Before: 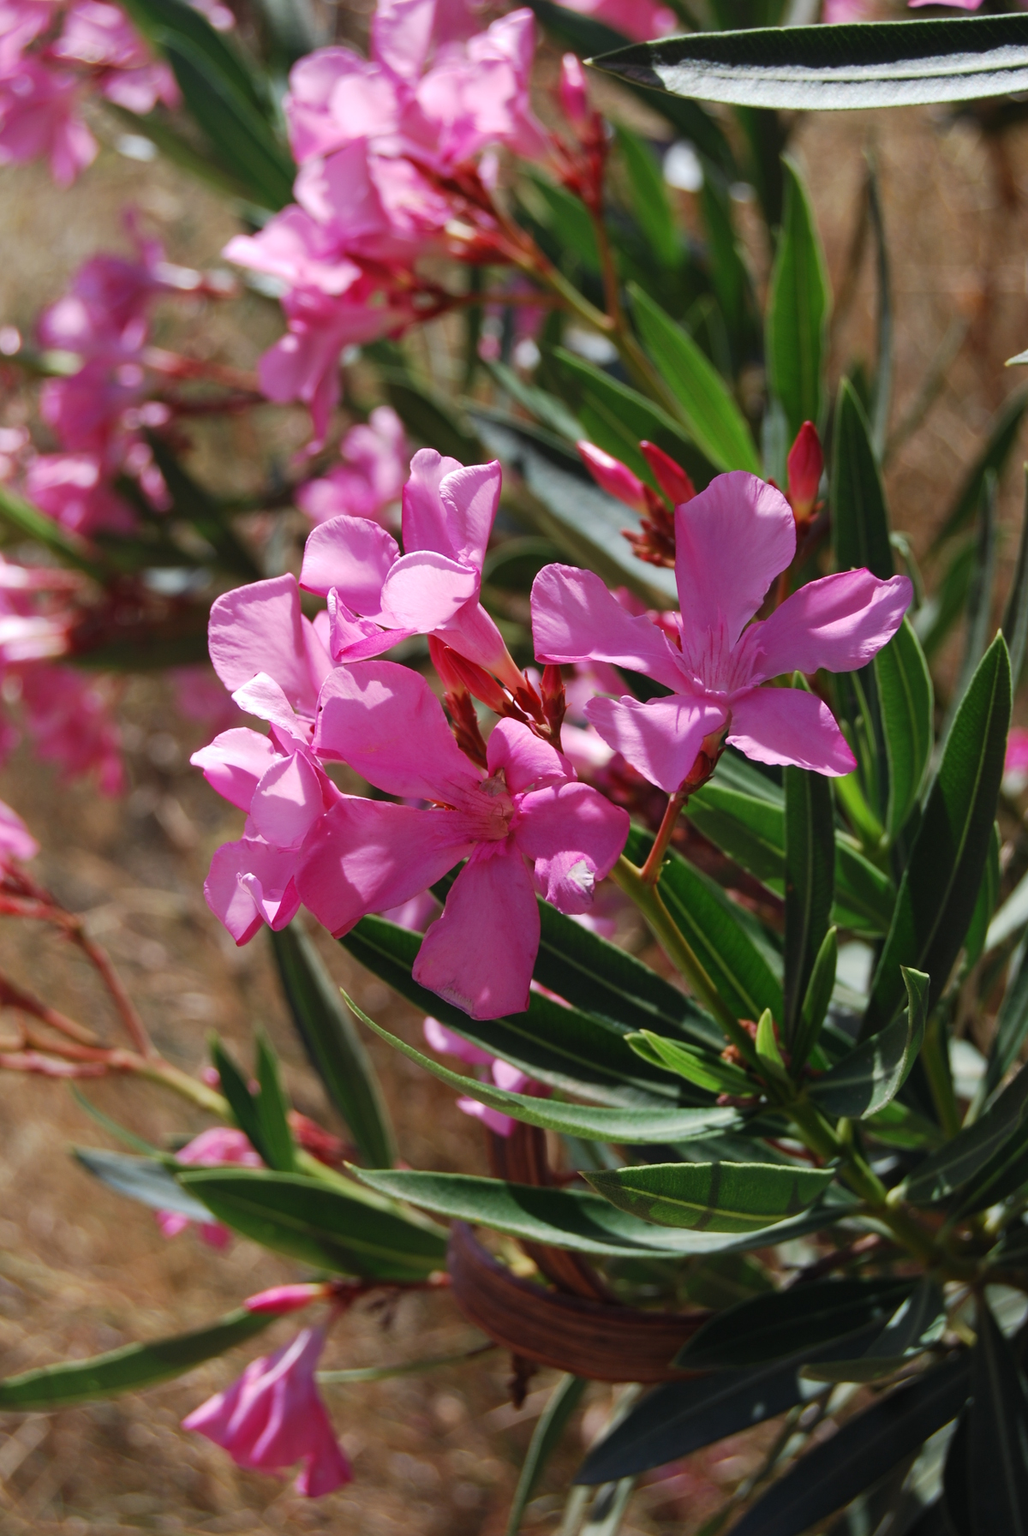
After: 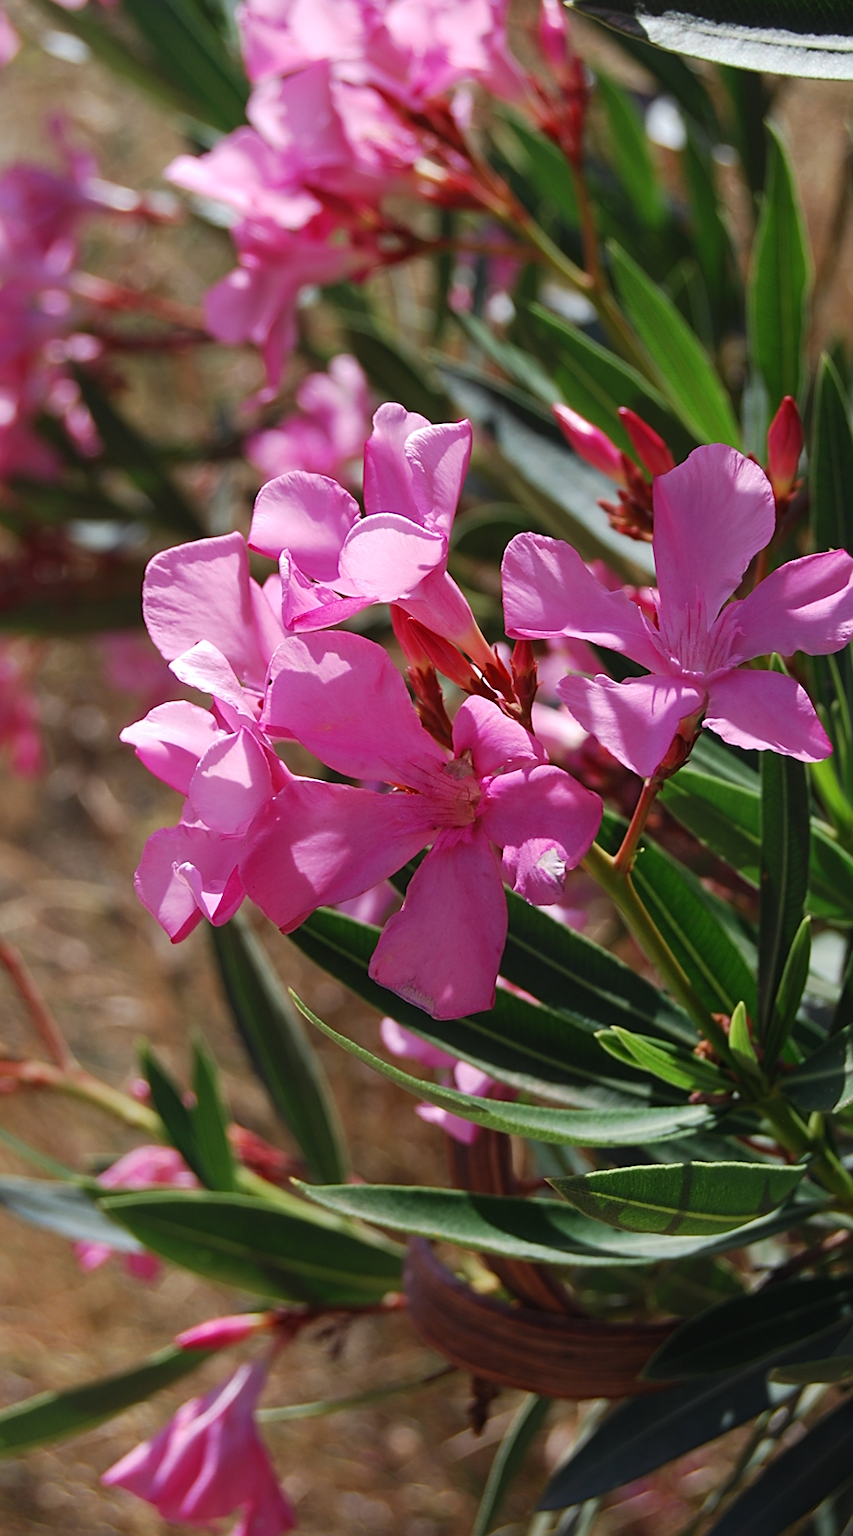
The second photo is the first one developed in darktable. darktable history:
crop: left 9.88%, right 12.664%
rotate and perspective: rotation 0.679°, lens shift (horizontal) 0.136, crop left 0.009, crop right 0.991, crop top 0.078, crop bottom 0.95
sharpen: on, module defaults
